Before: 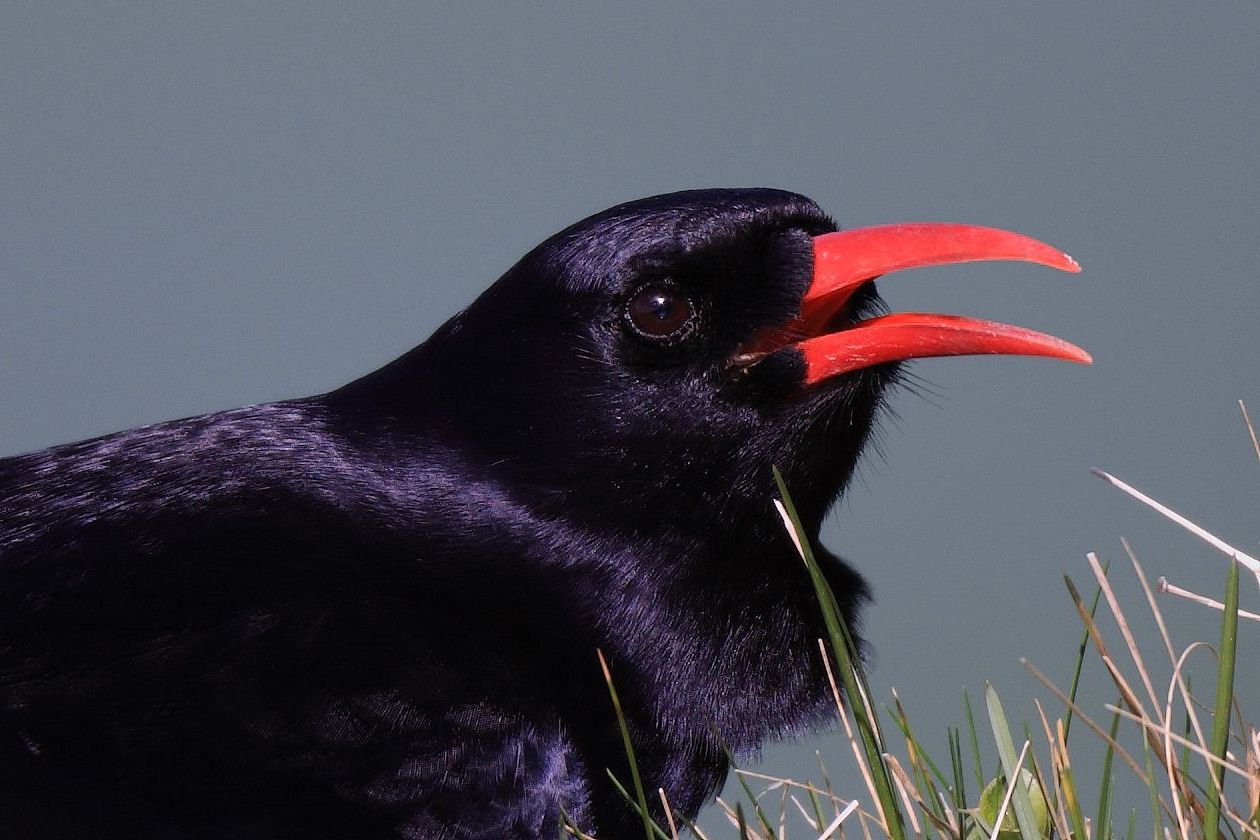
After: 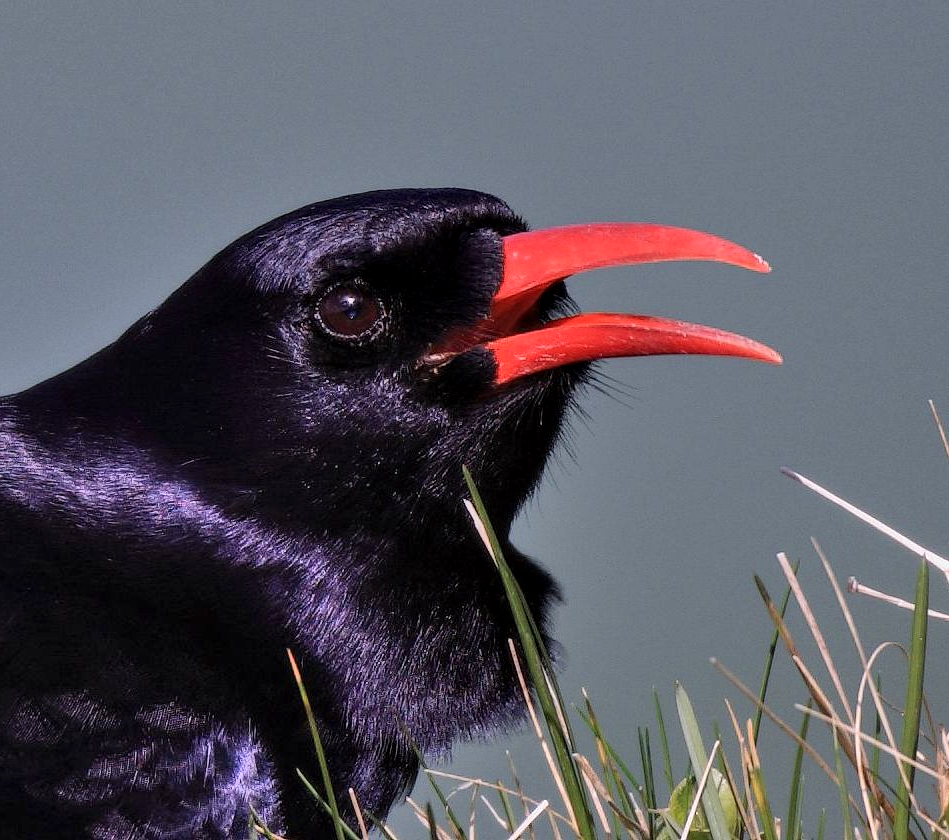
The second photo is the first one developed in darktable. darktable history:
shadows and highlights: soften with gaussian
local contrast: on, module defaults
crop and rotate: left 24.659%
